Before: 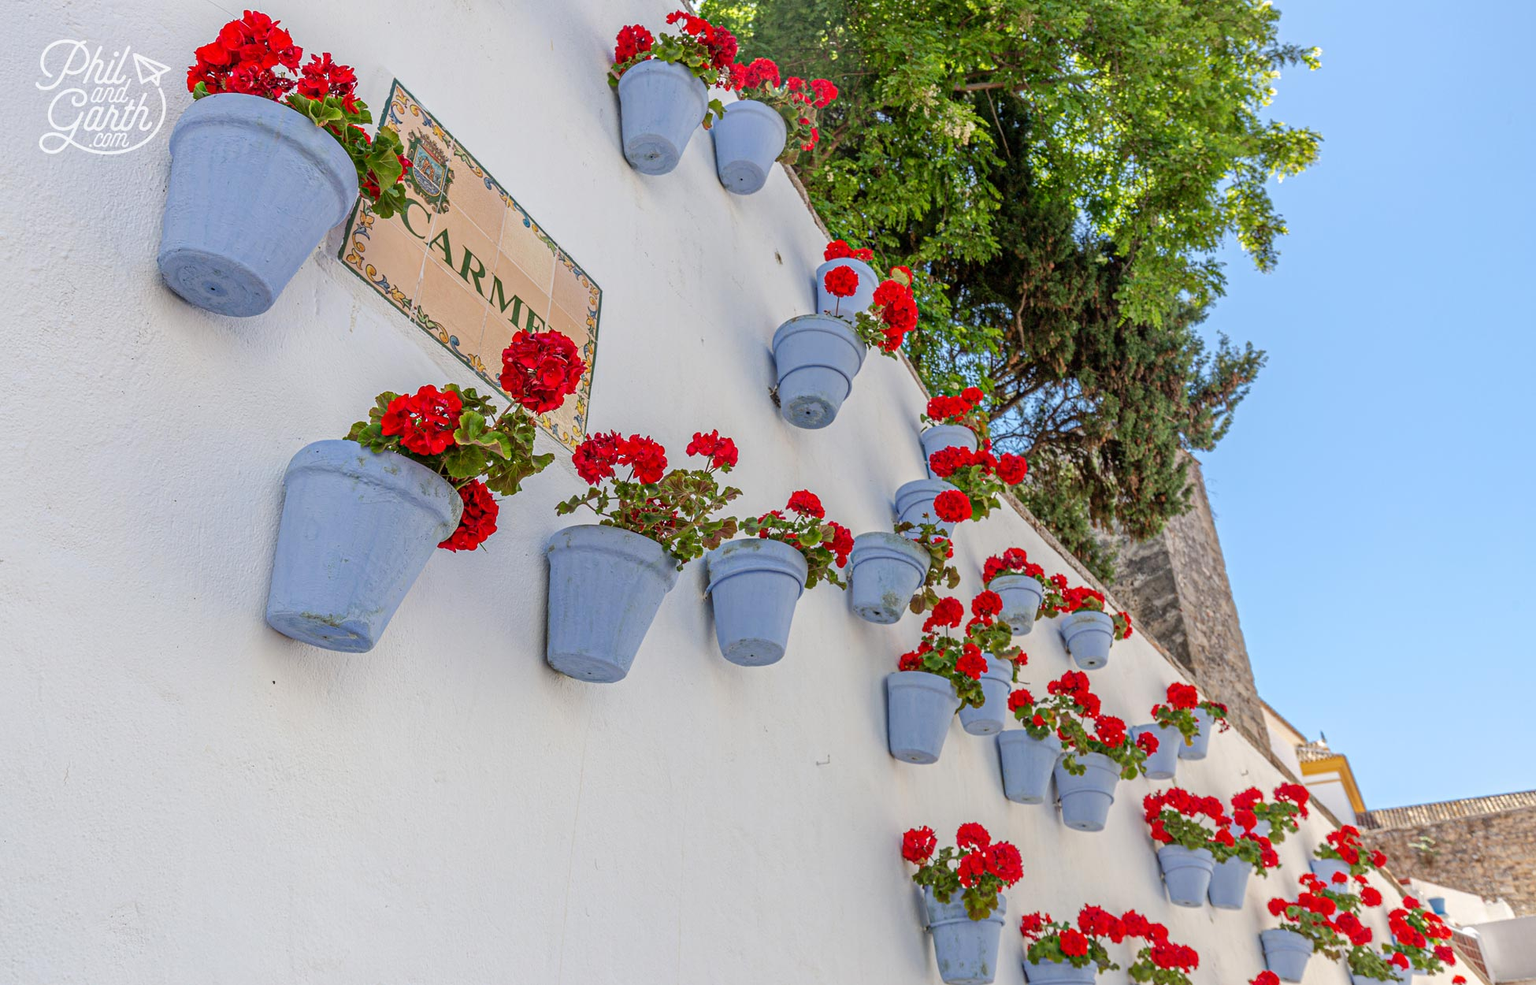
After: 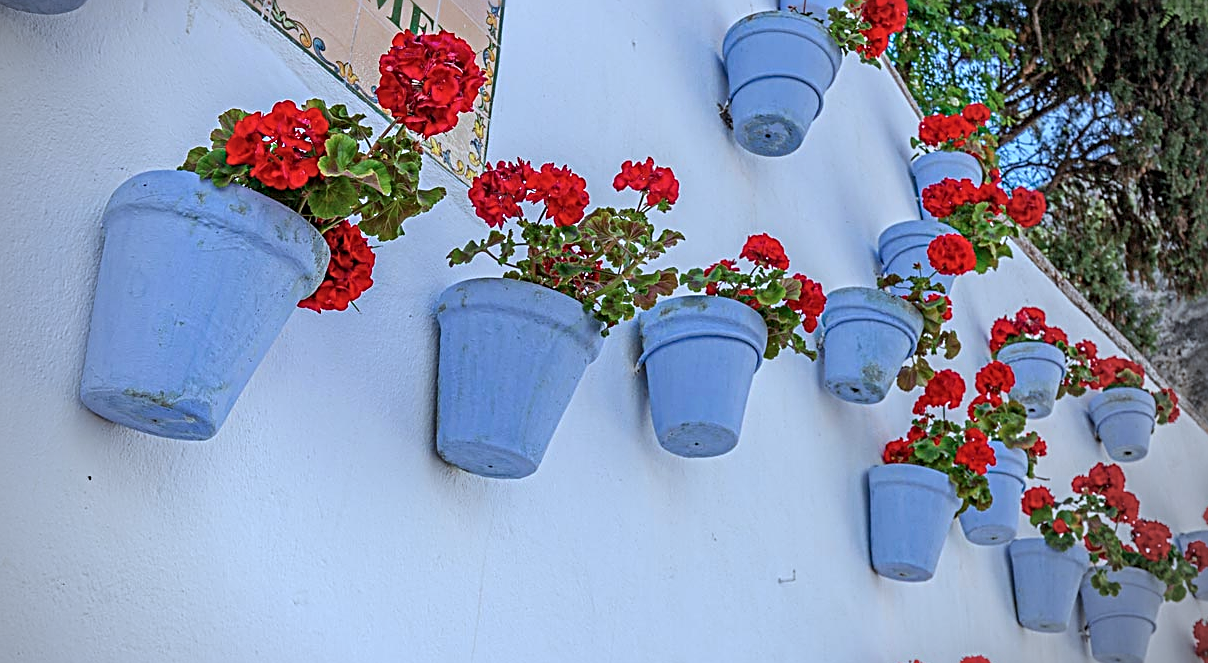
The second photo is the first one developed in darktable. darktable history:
vignetting: fall-off start 67.05%, width/height ratio 1.01
sharpen: radius 2.682, amount 0.675
crop: left 13.246%, top 31.099%, right 24.758%, bottom 15.799%
color calibration: illuminant custom, x 0.388, y 0.387, temperature 3809.99 K, saturation algorithm version 1 (2020)
